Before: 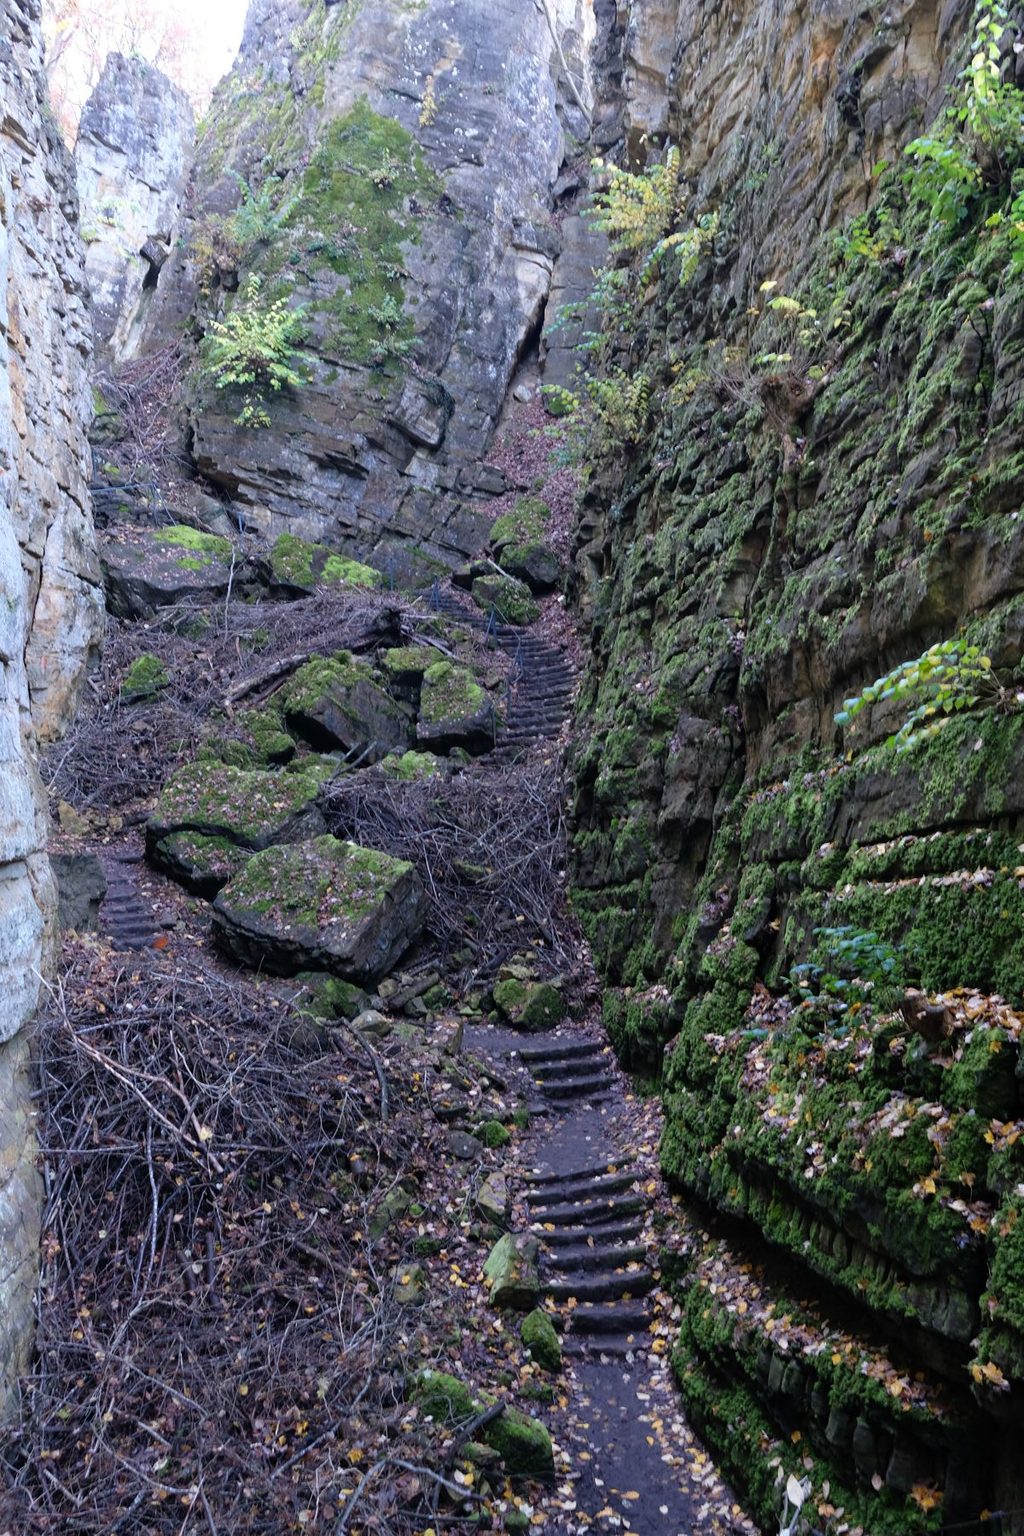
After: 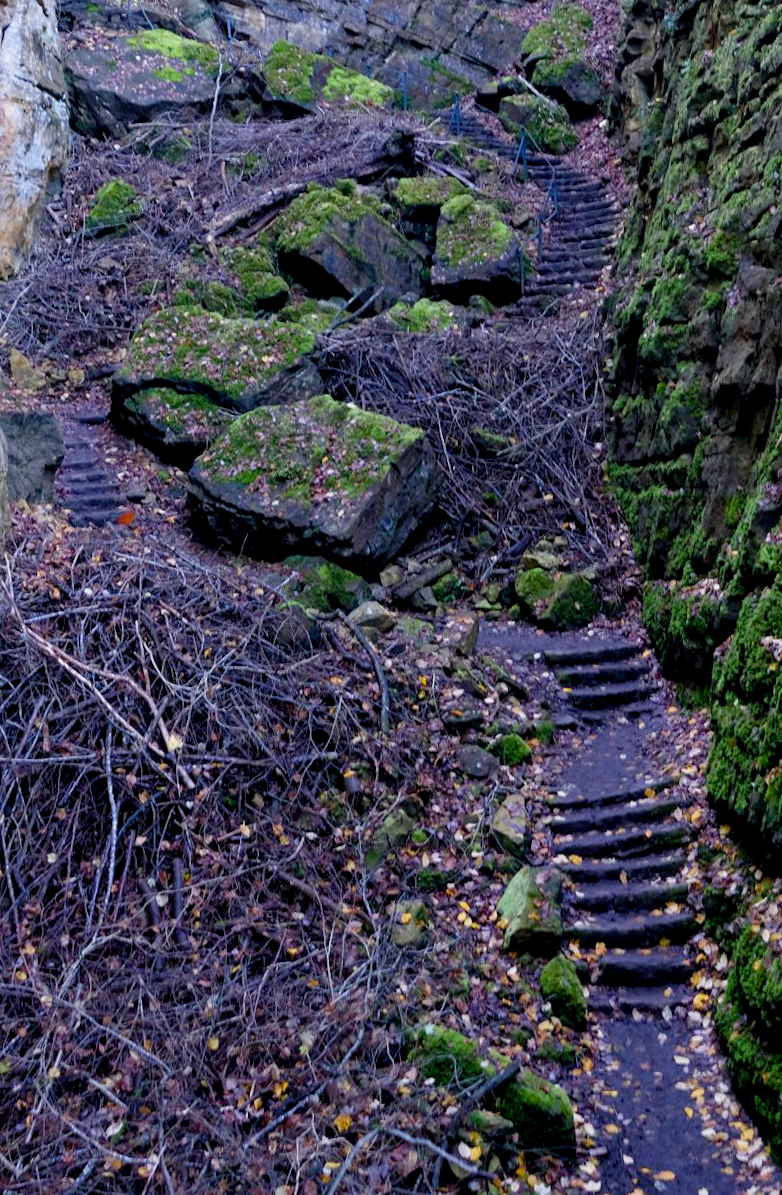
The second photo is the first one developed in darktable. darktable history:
crop and rotate: angle -1.09°, left 3.634%, top 31.688%, right 29.33%
local contrast: mode bilateral grid, contrast 28, coarseness 17, detail 115%, midtone range 0.2
color balance rgb: global offset › luminance -0.507%, perceptual saturation grading › global saturation 20%, perceptual saturation grading › highlights -25.289%, perceptual saturation grading › shadows 49.699%, global vibrance 20%
